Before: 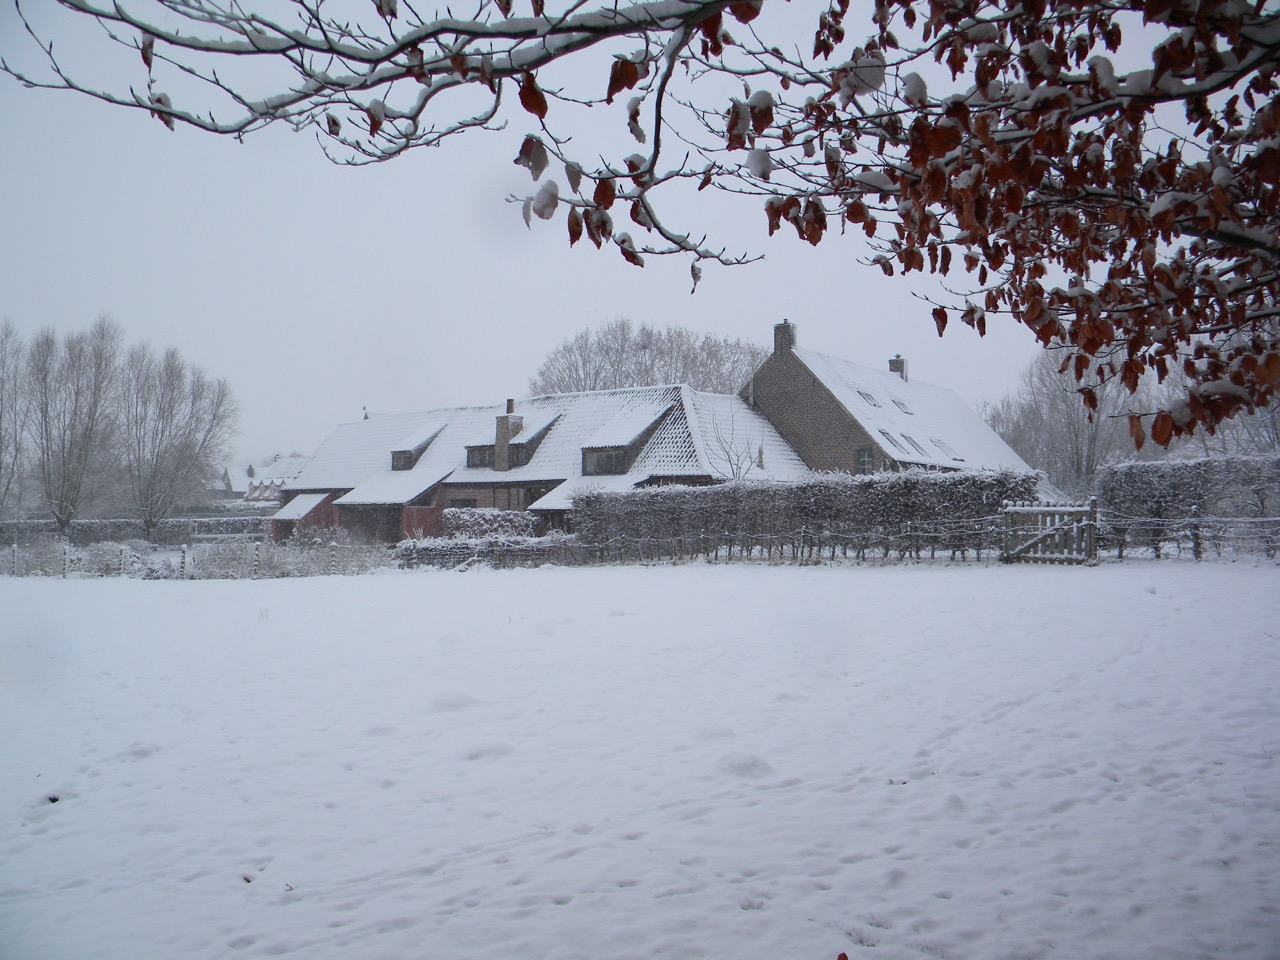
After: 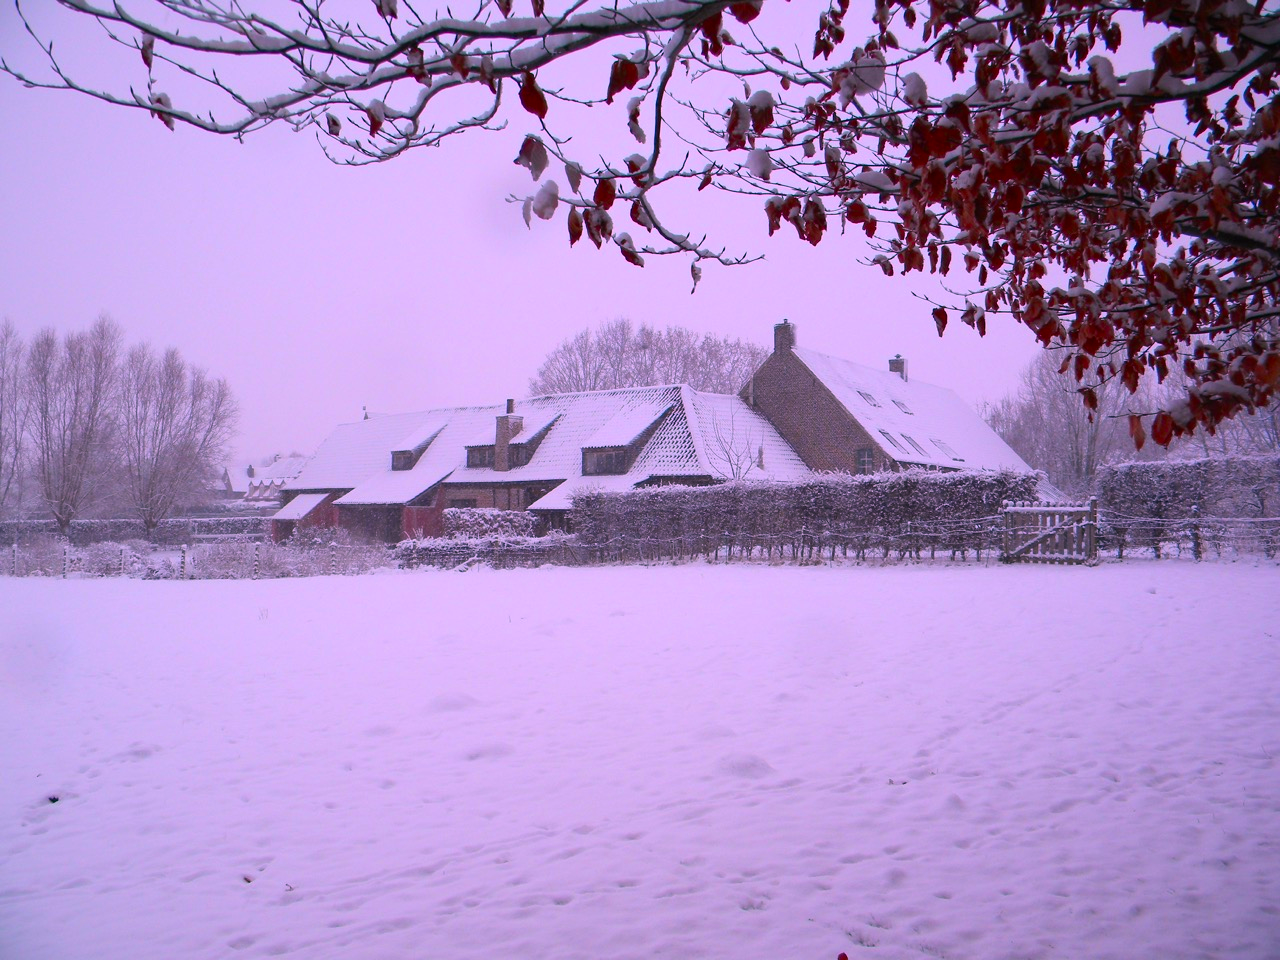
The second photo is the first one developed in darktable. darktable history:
color correction: highlights a* 18.98, highlights b* -11.68, saturation 1.65
